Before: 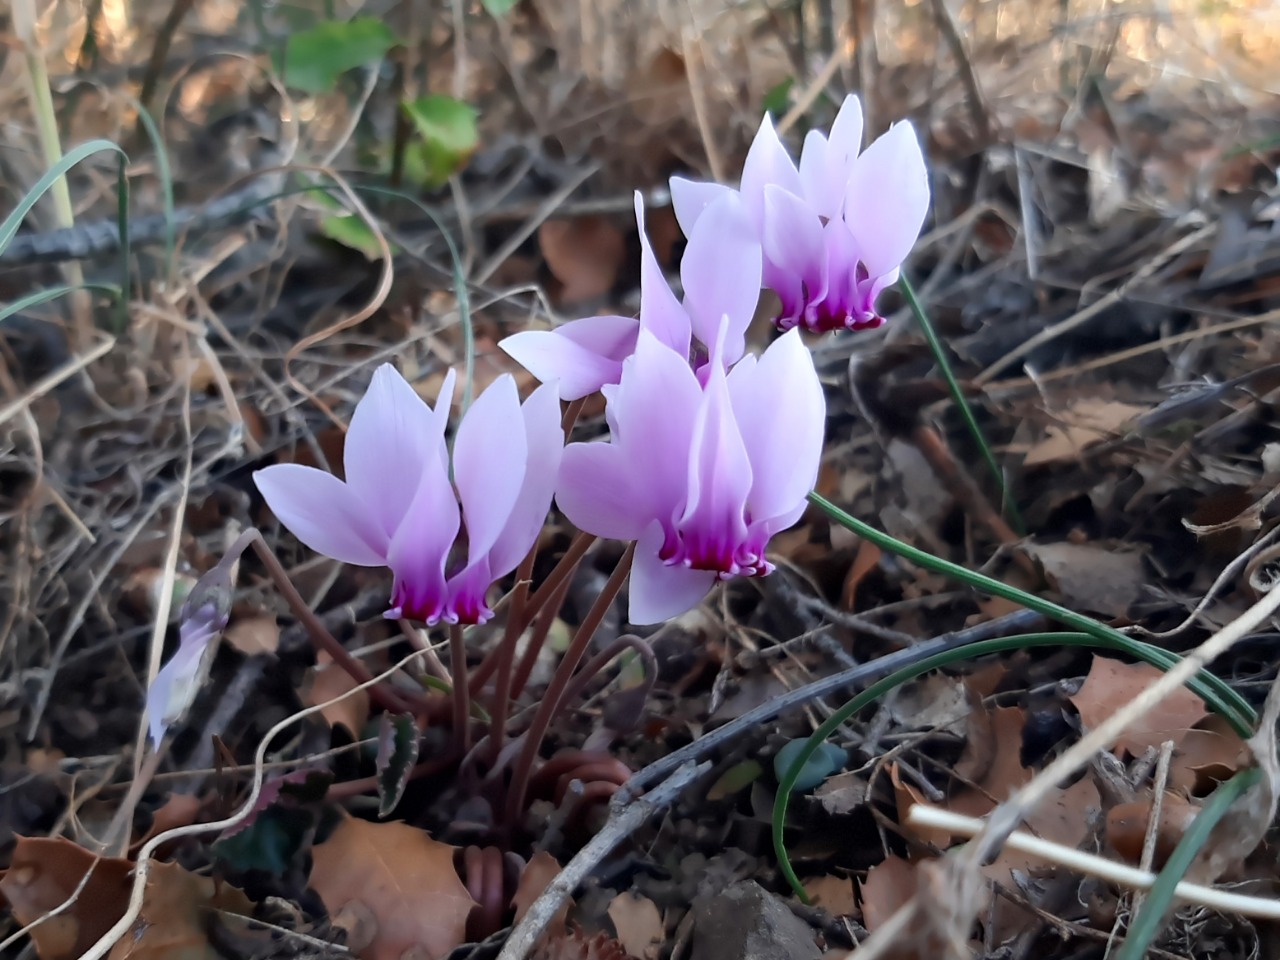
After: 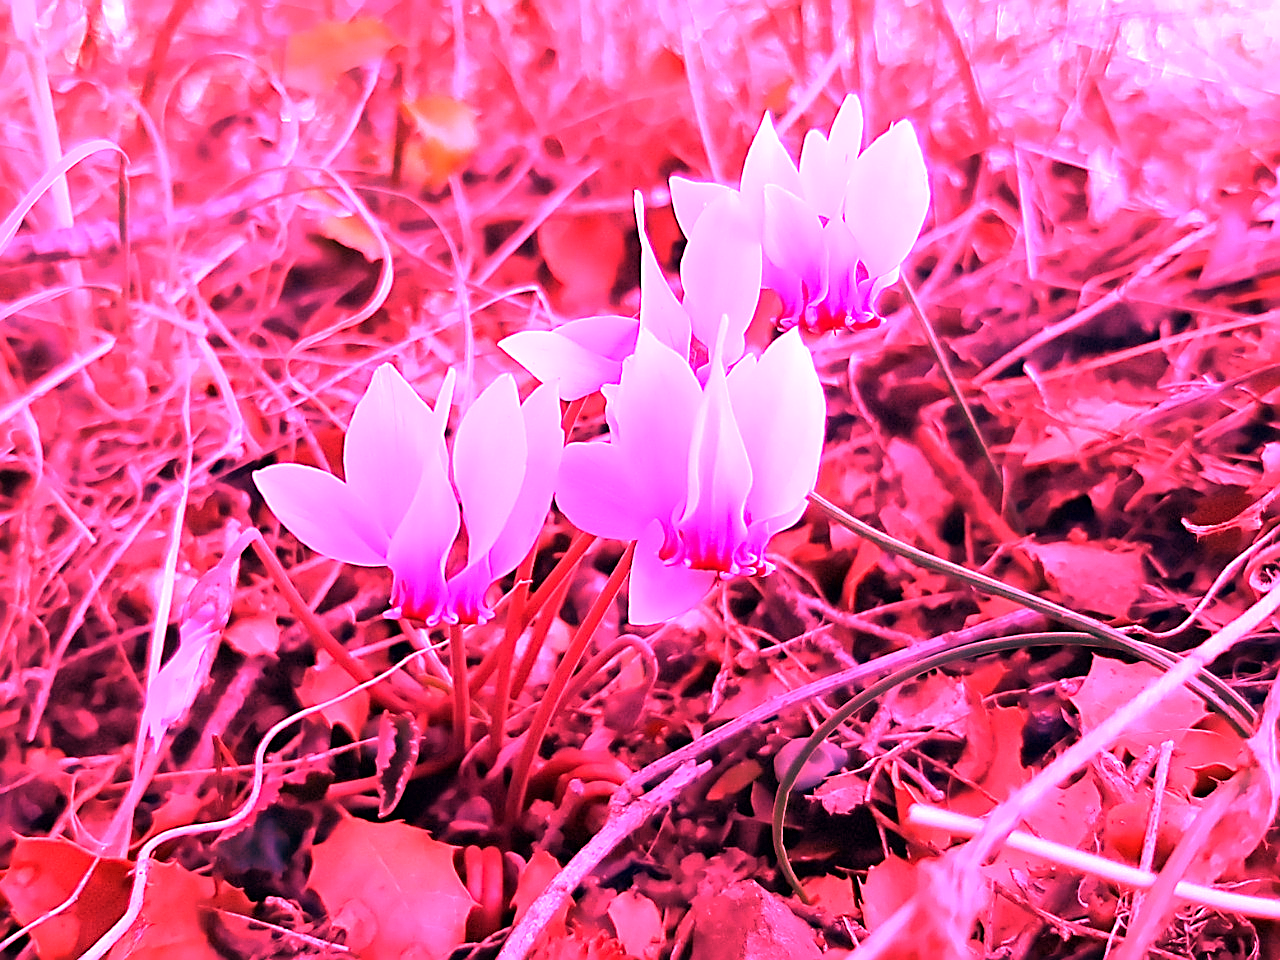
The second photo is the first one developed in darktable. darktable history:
sharpen: on, module defaults
tone equalizer: on, module defaults
white balance: red 4.26, blue 1.802
